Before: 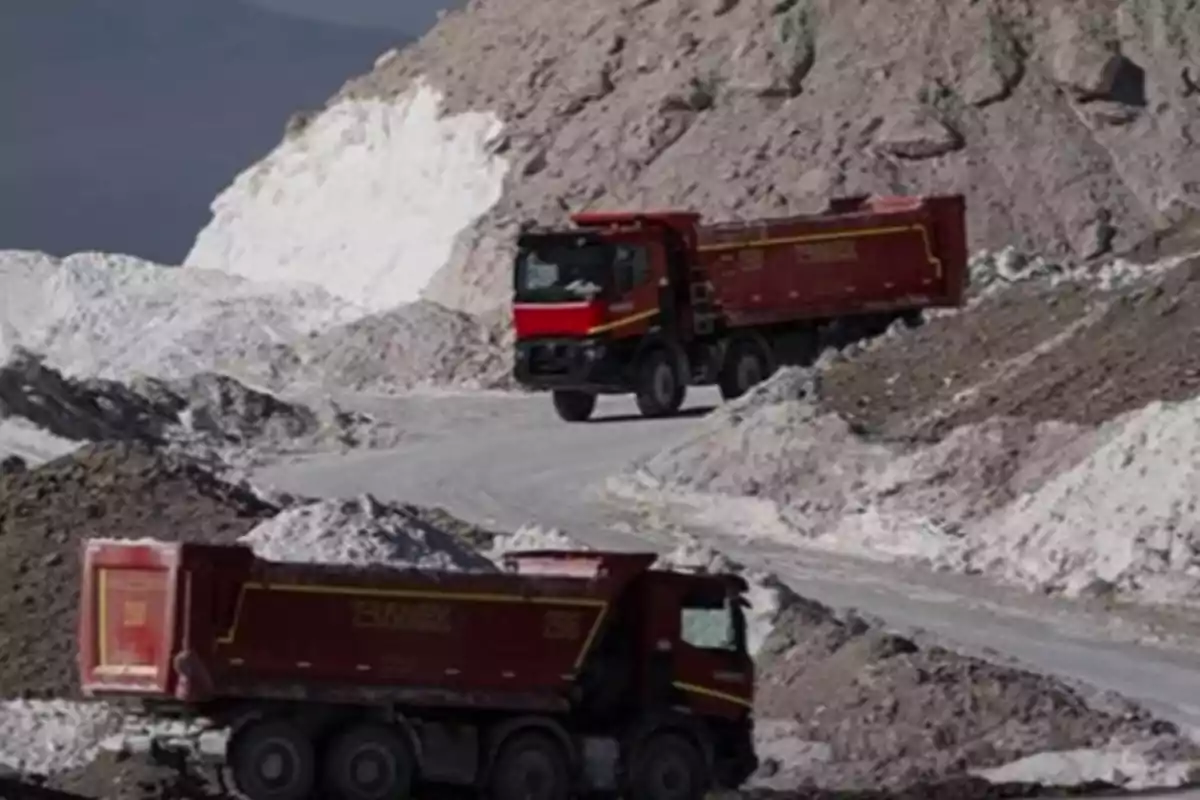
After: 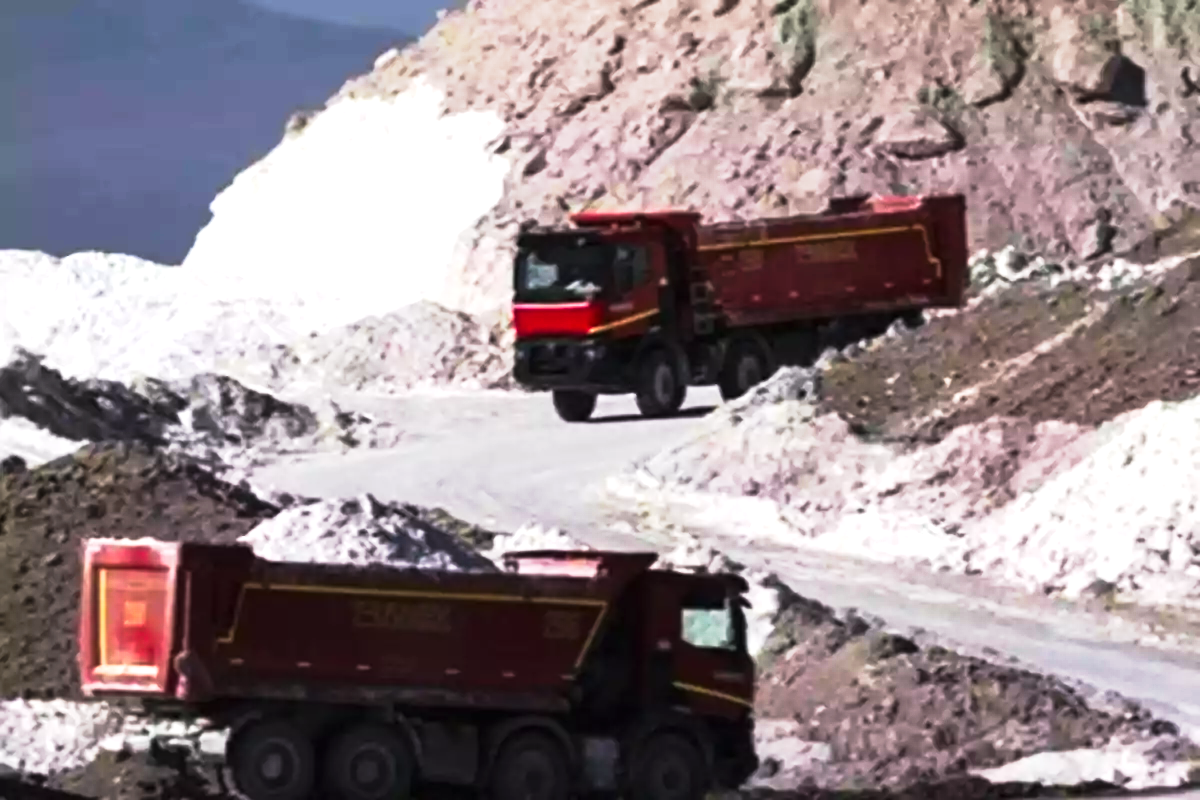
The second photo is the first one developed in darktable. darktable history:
exposure: black level correction 0, exposure 1.2 EV, compensate exposure bias true, compensate highlight preservation false
tone curve: curves: ch0 [(0, 0) (0.003, 0.007) (0.011, 0.01) (0.025, 0.016) (0.044, 0.025) (0.069, 0.036) (0.1, 0.052) (0.136, 0.073) (0.177, 0.103) (0.224, 0.135) (0.277, 0.177) (0.335, 0.233) (0.399, 0.303) (0.468, 0.376) (0.543, 0.469) (0.623, 0.581) (0.709, 0.723) (0.801, 0.863) (0.898, 0.938) (1, 1)], preserve colors none
